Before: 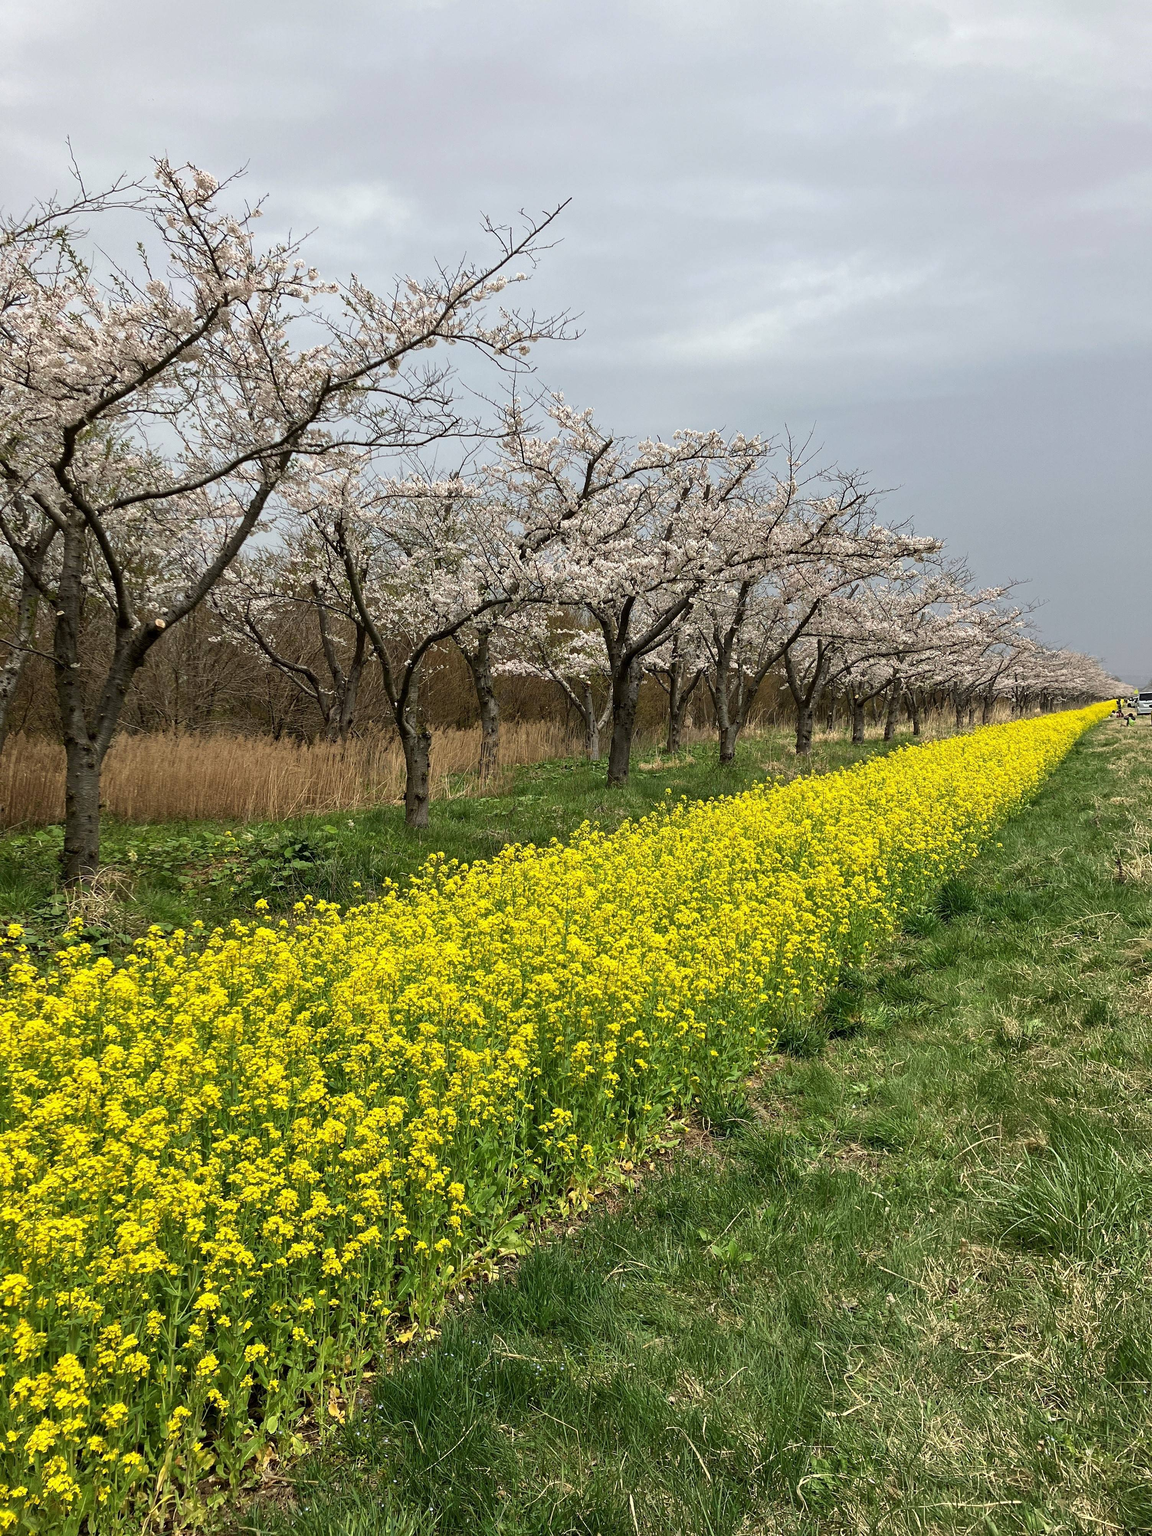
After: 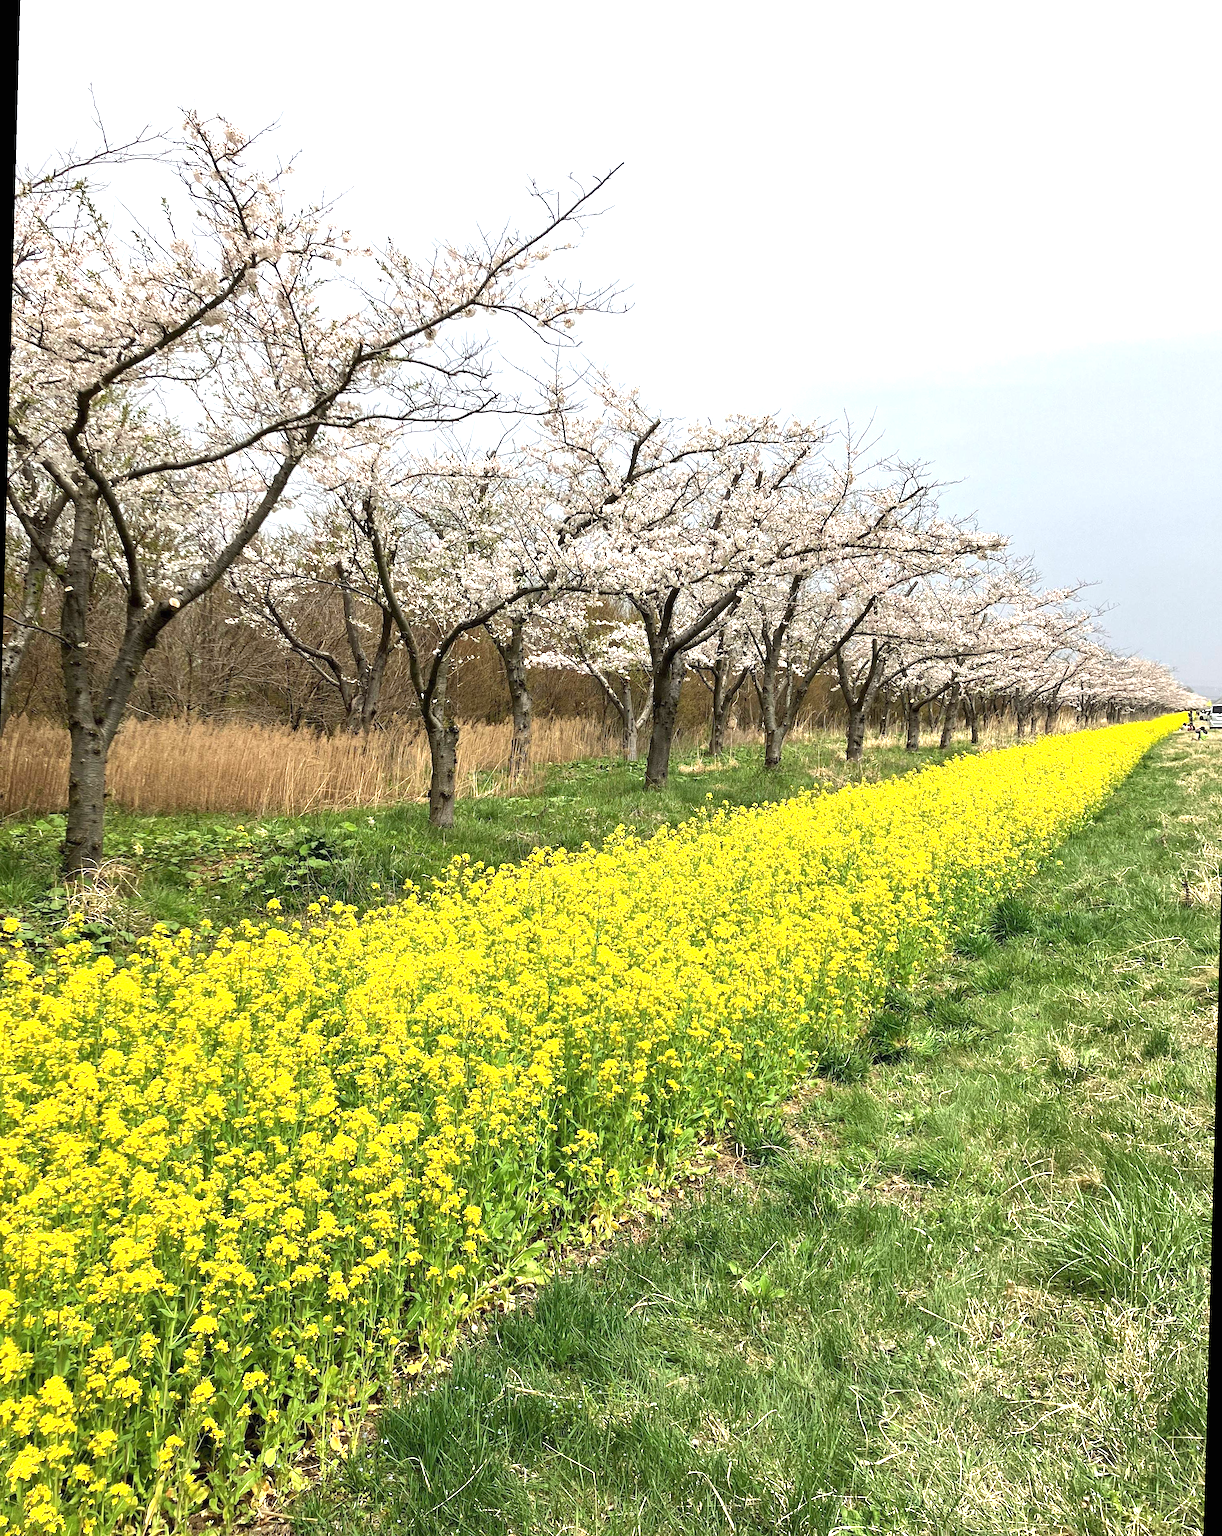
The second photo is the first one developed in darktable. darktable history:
exposure: black level correction 0, exposure 1.1 EV, compensate exposure bias true, compensate highlight preservation false
rotate and perspective: rotation 1.57°, crop left 0.018, crop right 0.982, crop top 0.039, crop bottom 0.961
